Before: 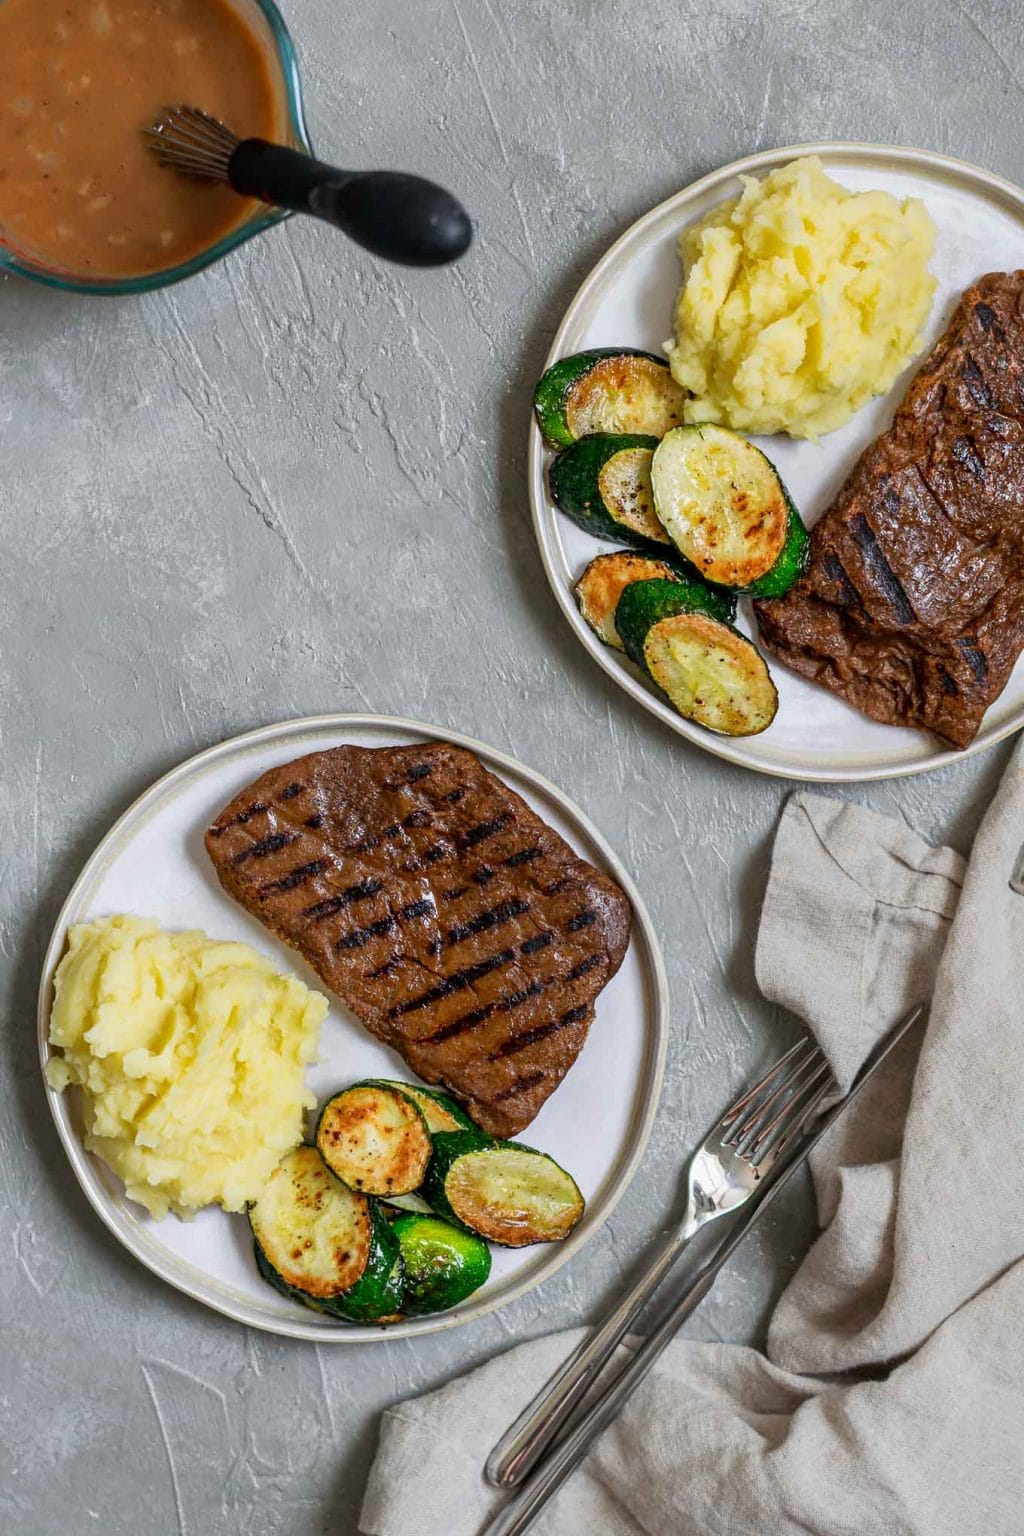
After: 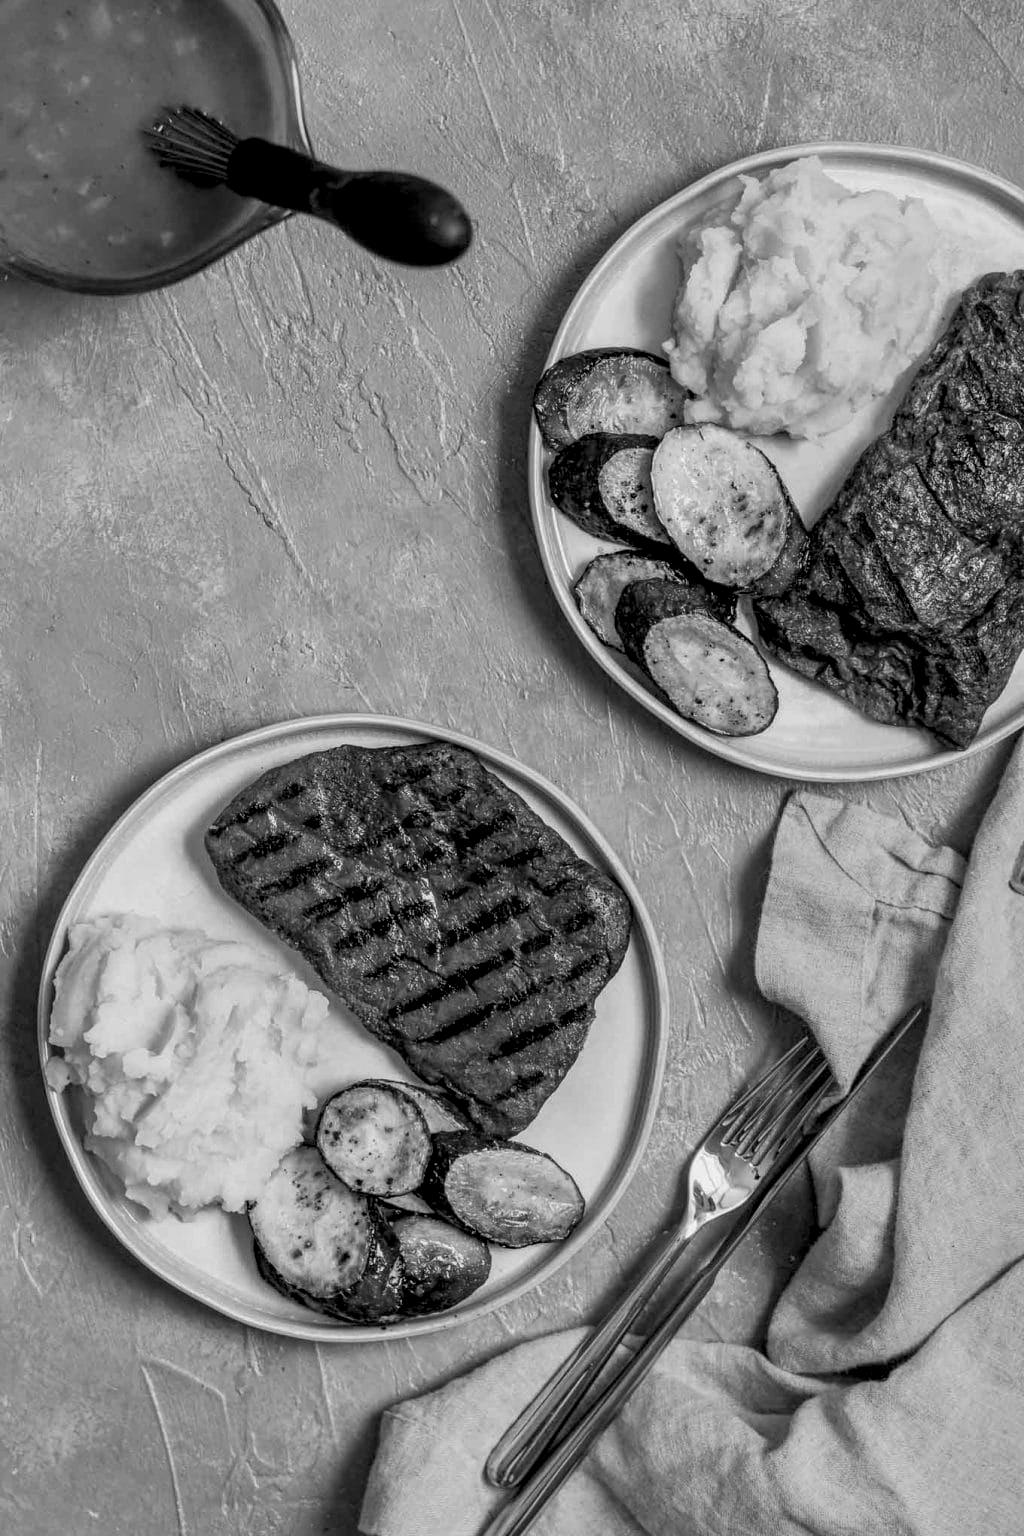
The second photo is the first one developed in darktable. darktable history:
exposure: black level correction 0.009, exposure -0.159 EV, compensate highlight preservation false
tone equalizer: on, module defaults
shadows and highlights: low approximation 0.01, soften with gaussian
monochrome: on, module defaults
local contrast: on, module defaults
